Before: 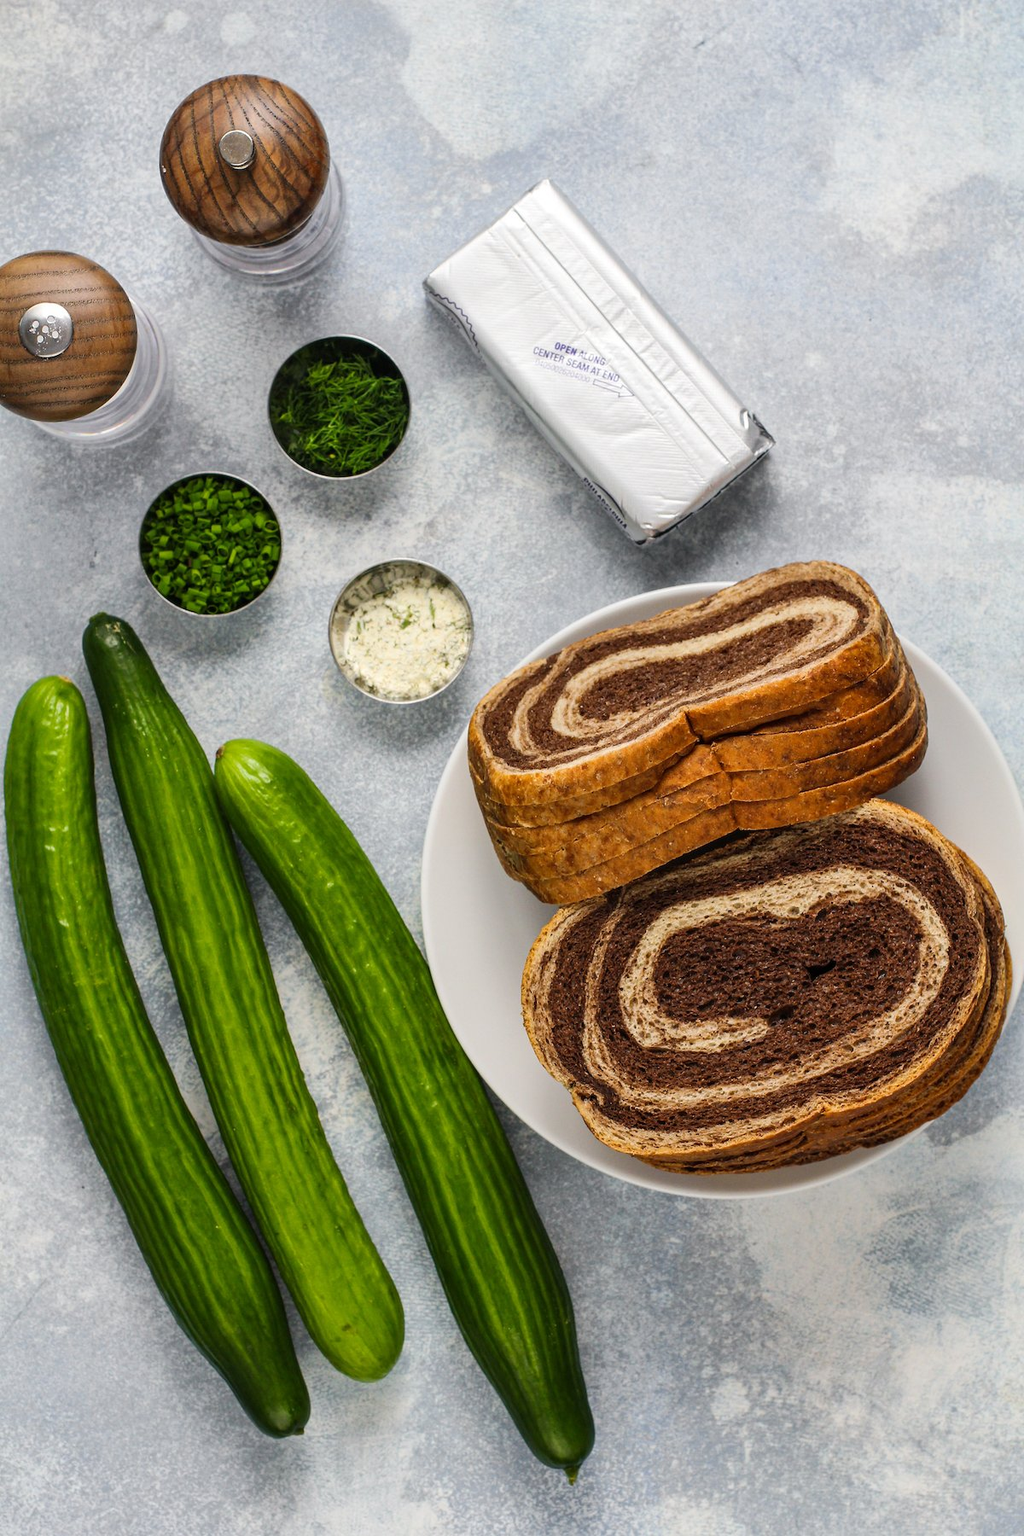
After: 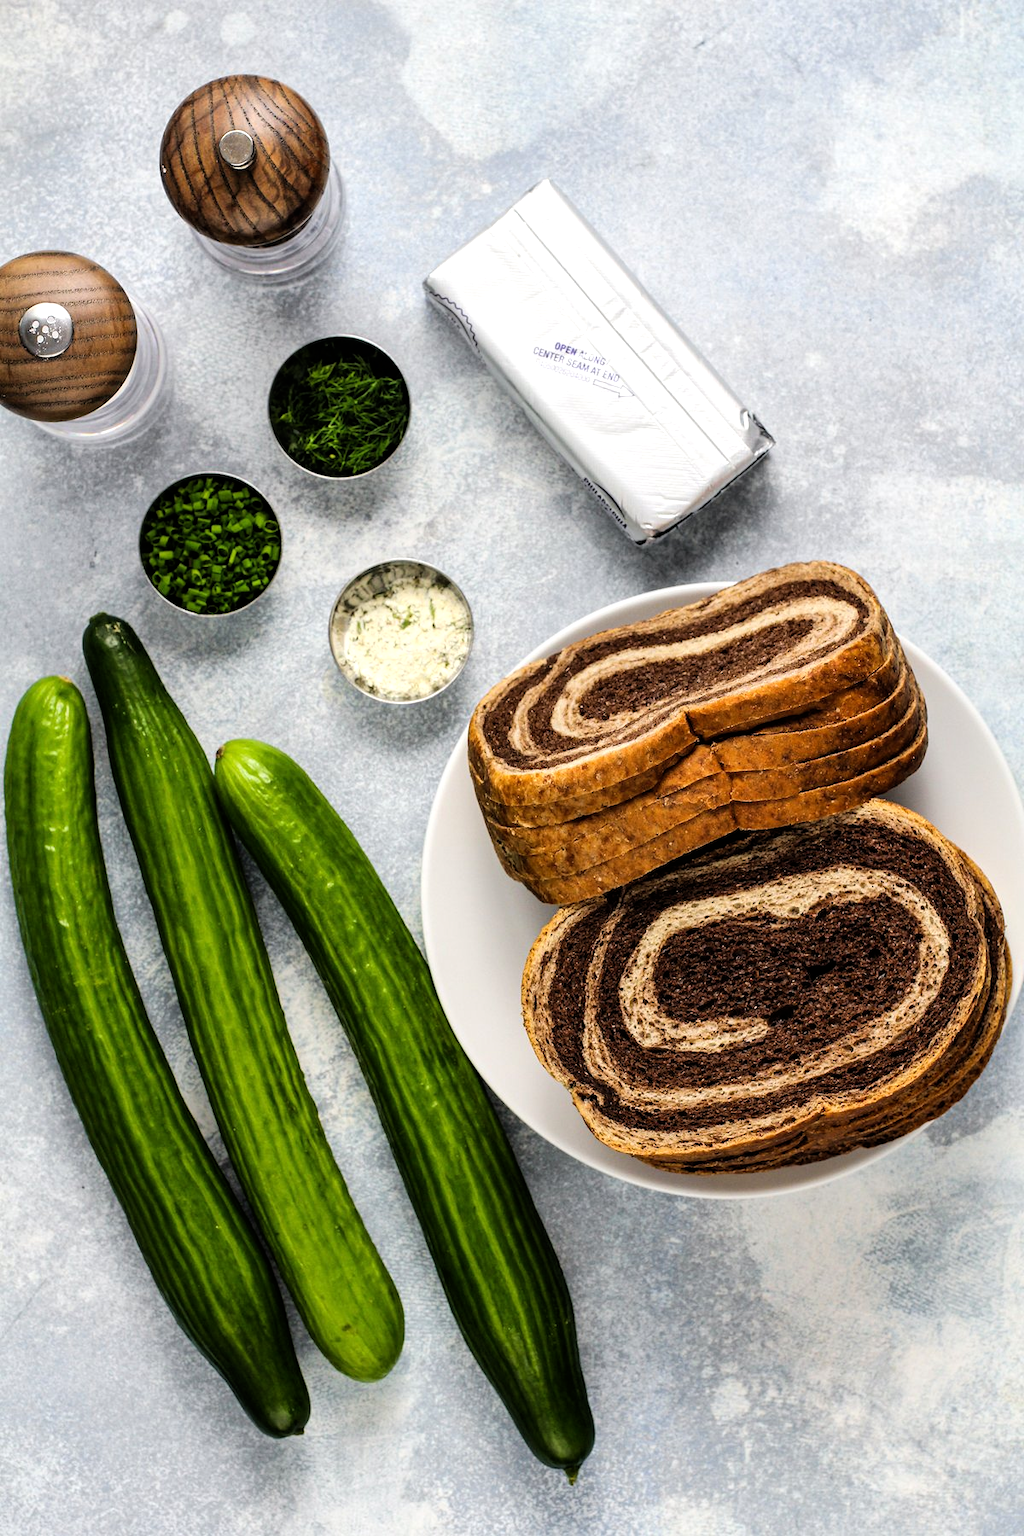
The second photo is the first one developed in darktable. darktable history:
tone curve: curves: ch0 [(0, 0) (0.068, 0.012) (0.183, 0.089) (0.341, 0.283) (0.547, 0.532) (0.828, 0.815) (1, 0.983)]; ch1 [(0, 0) (0.23, 0.166) (0.34, 0.308) (0.371, 0.337) (0.429, 0.411) (0.477, 0.462) (0.499, 0.5) (0.529, 0.537) (0.559, 0.582) (0.743, 0.798) (1, 1)]; ch2 [(0, 0) (0.431, 0.414) (0.498, 0.503) (0.524, 0.528) (0.568, 0.546) (0.6, 0.597) (0.634, 0.645) (0.728, 0.742) (1, 1)]
tone equalizer: -8 EV -0.43 EV, -7 EV -0.39 EV, -6 EV -0.303 EV, -5 EV -0.188 EV, -3 EV 0.245 EV, -2 EV 0.304 EV, -1 EV 0.383 EV, +0 EV 0.39 EV
